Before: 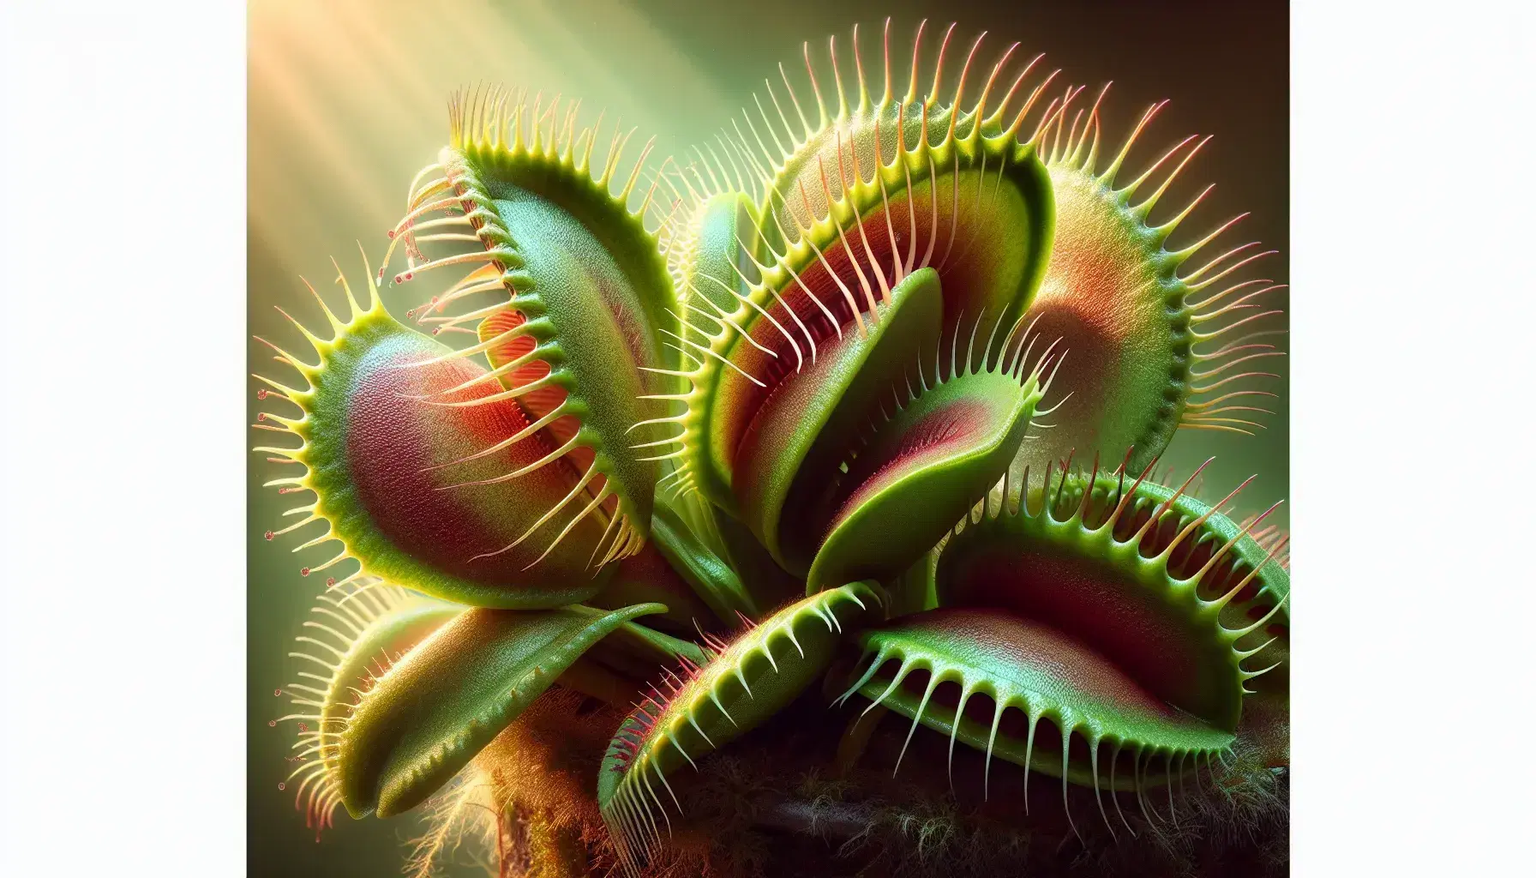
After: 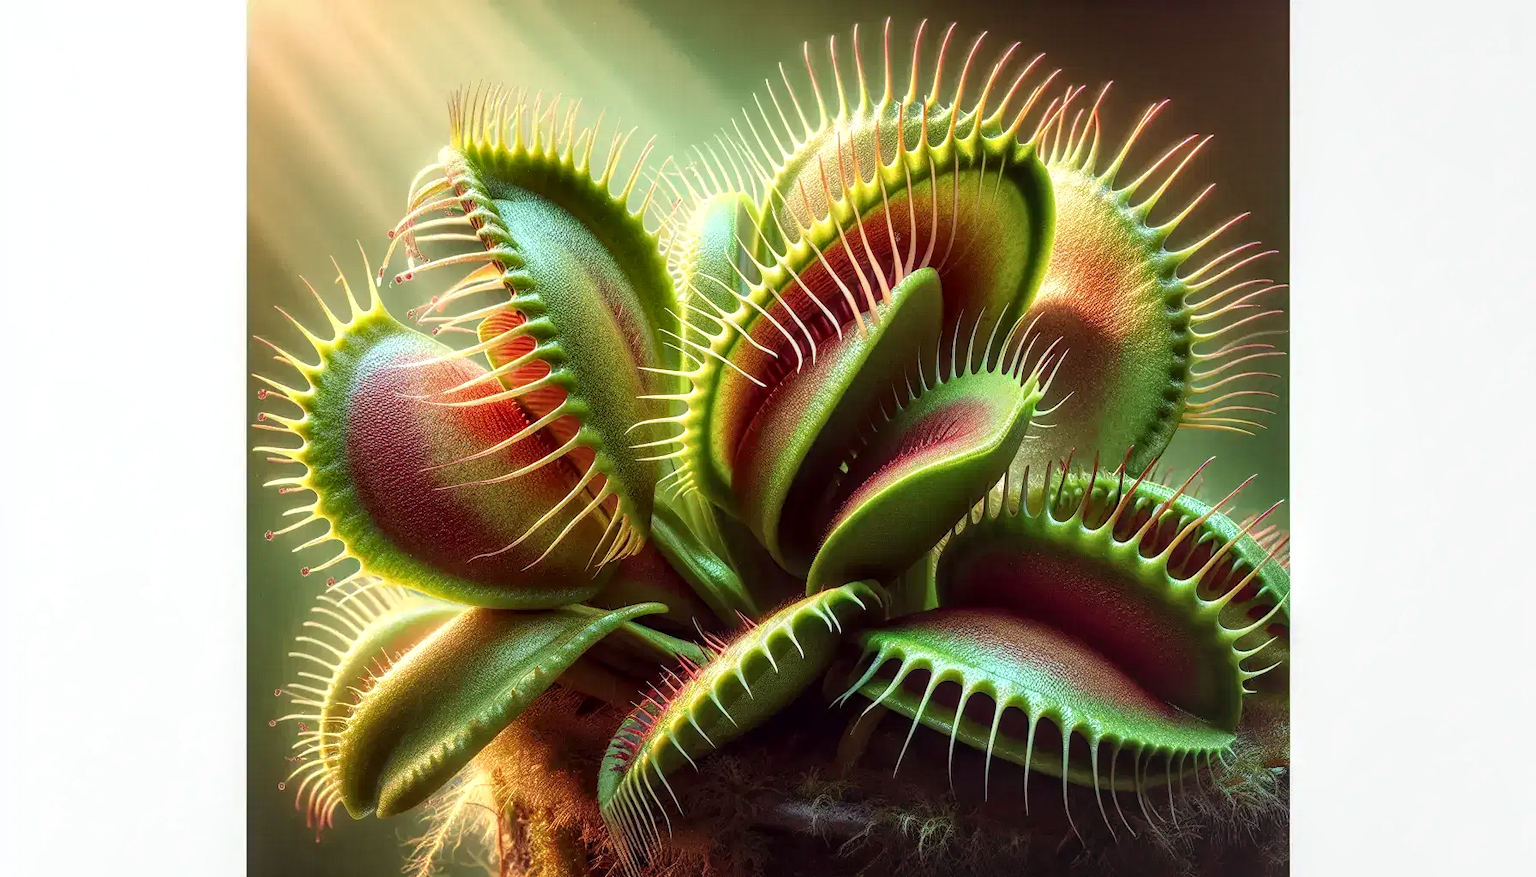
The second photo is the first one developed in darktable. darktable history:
local contrast: highlights 63%, detail 143%, midtone range 0.425
